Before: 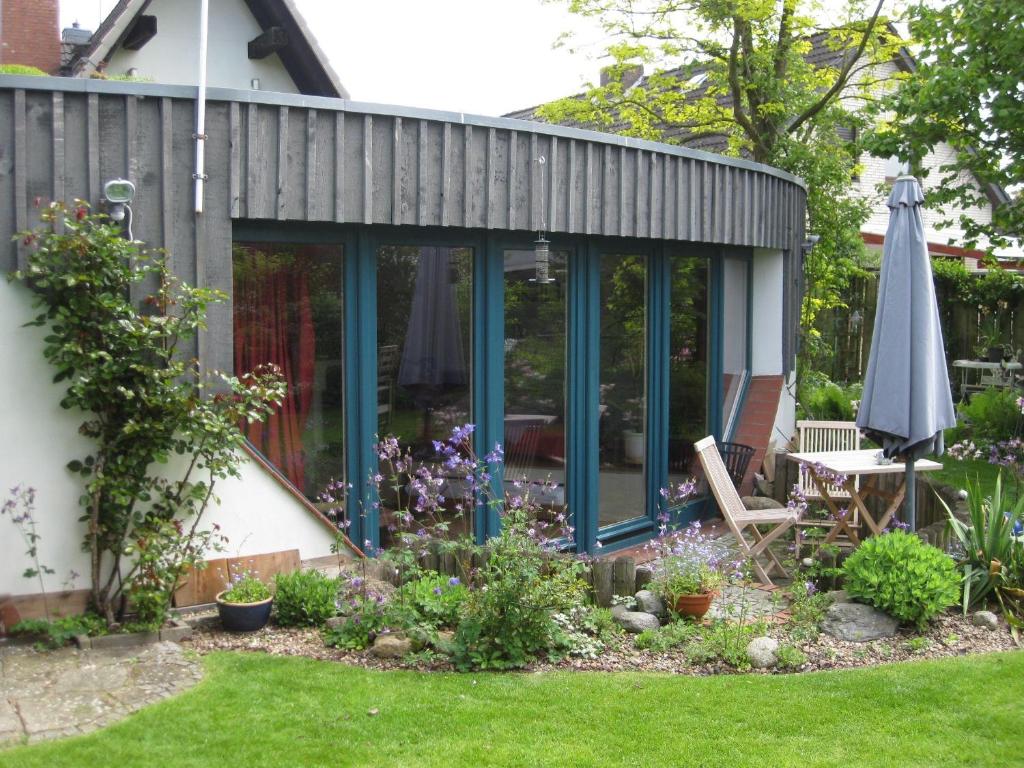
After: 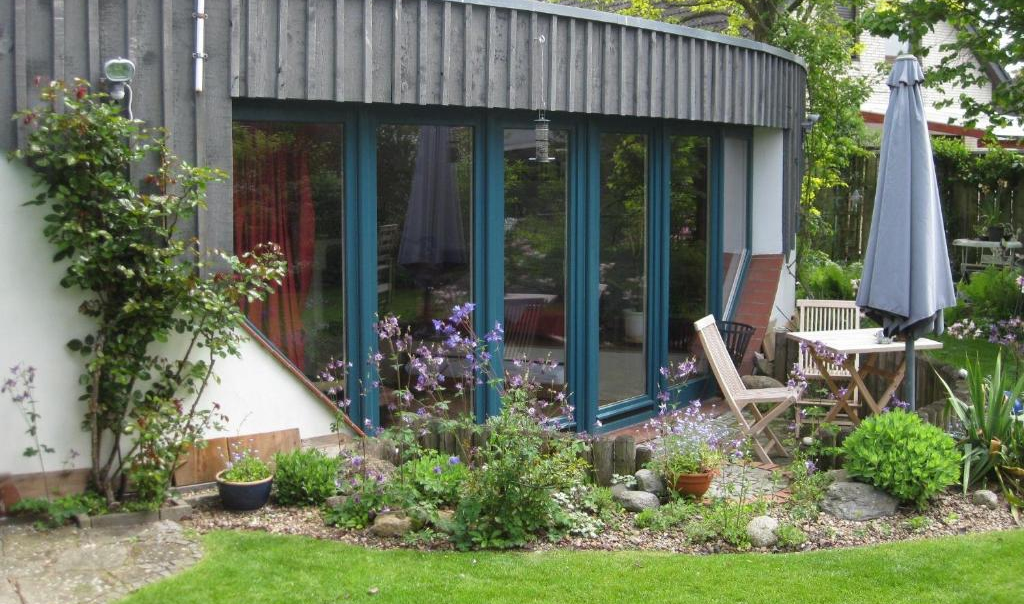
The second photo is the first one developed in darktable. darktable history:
crop and rotate: top 15.876%, bottom 5.37%
